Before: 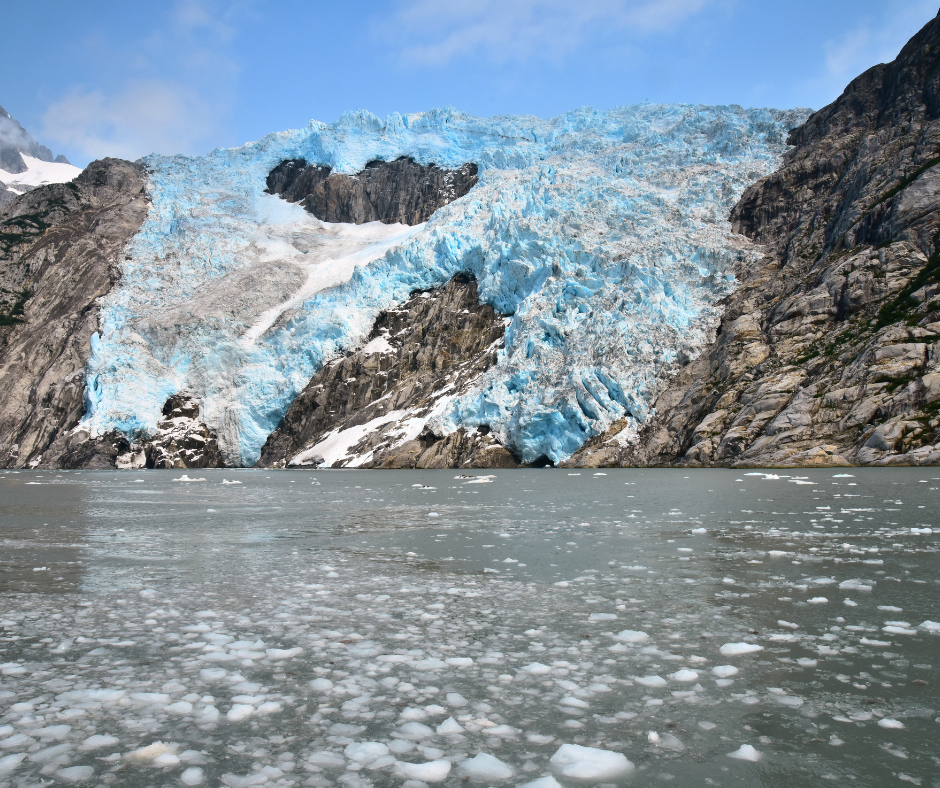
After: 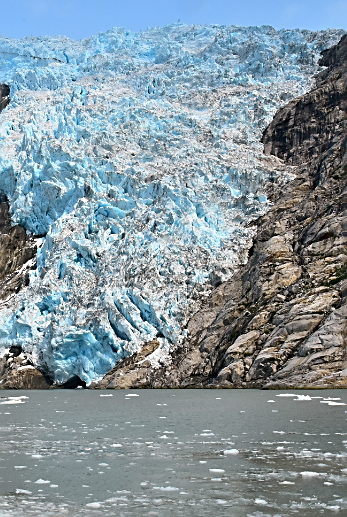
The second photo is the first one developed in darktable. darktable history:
sharpen: amount 0.75
crop and rotate: left 49.936%, top 10.094%, right 13.136%, bottom 24.256%
